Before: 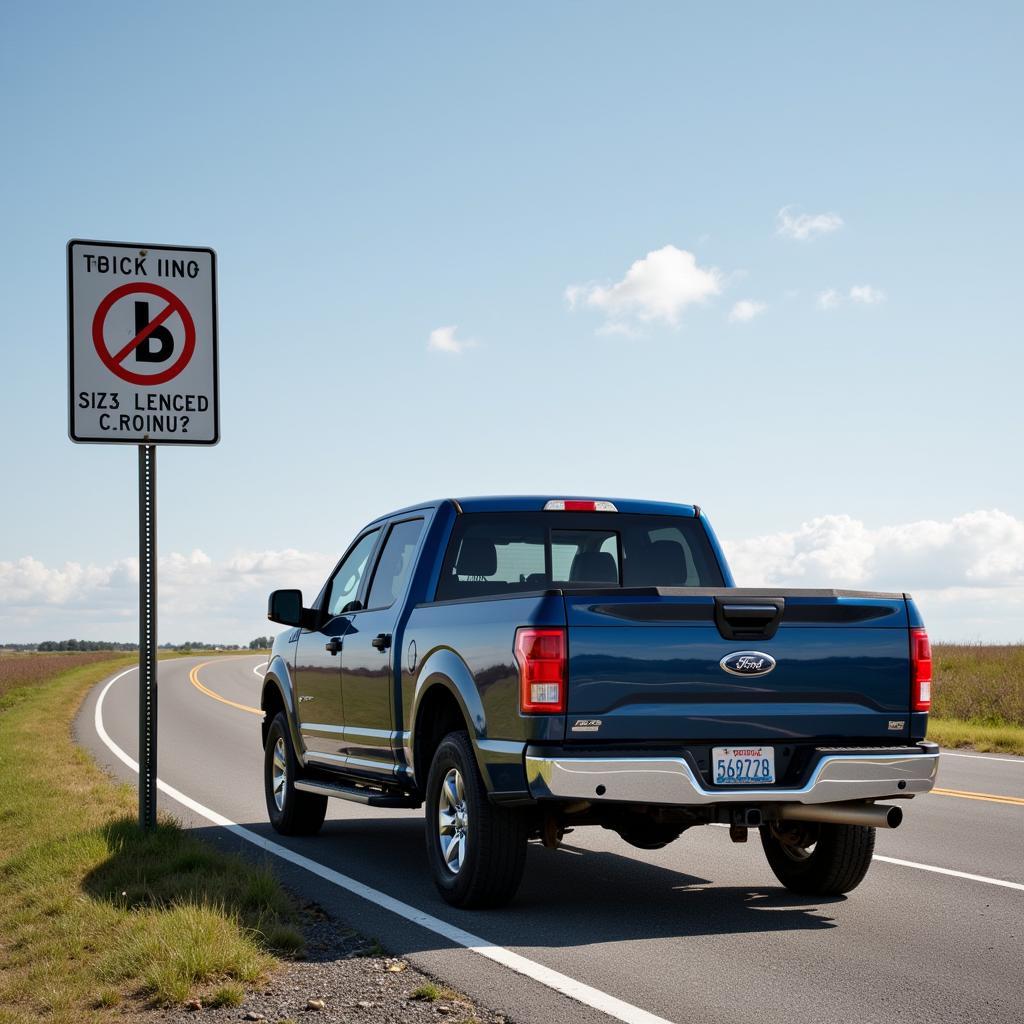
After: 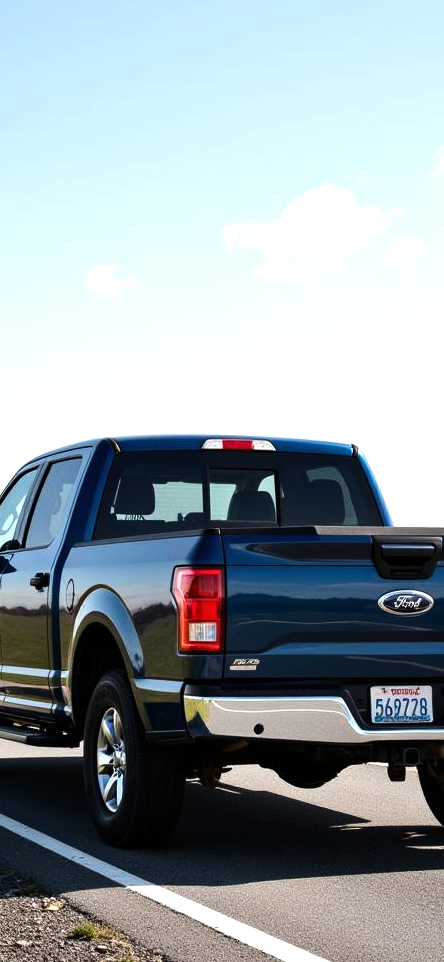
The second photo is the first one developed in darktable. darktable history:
crop: left 33.452%, top 6.025%, right 23.155%
tone equalizer: -8 EV -0.75 EV, -7 EV -0.7 EV, -6 EV -0.6 EV, -5 EV -0.4 EV, -3 EV 0.4 EV, -2 EV 0.6 EV, -1 EV 0.7 EV, +0 EV 0.75 EV, edges refinement/feathering 500, mask exposure compensation -1.57 EV, preserve details no
